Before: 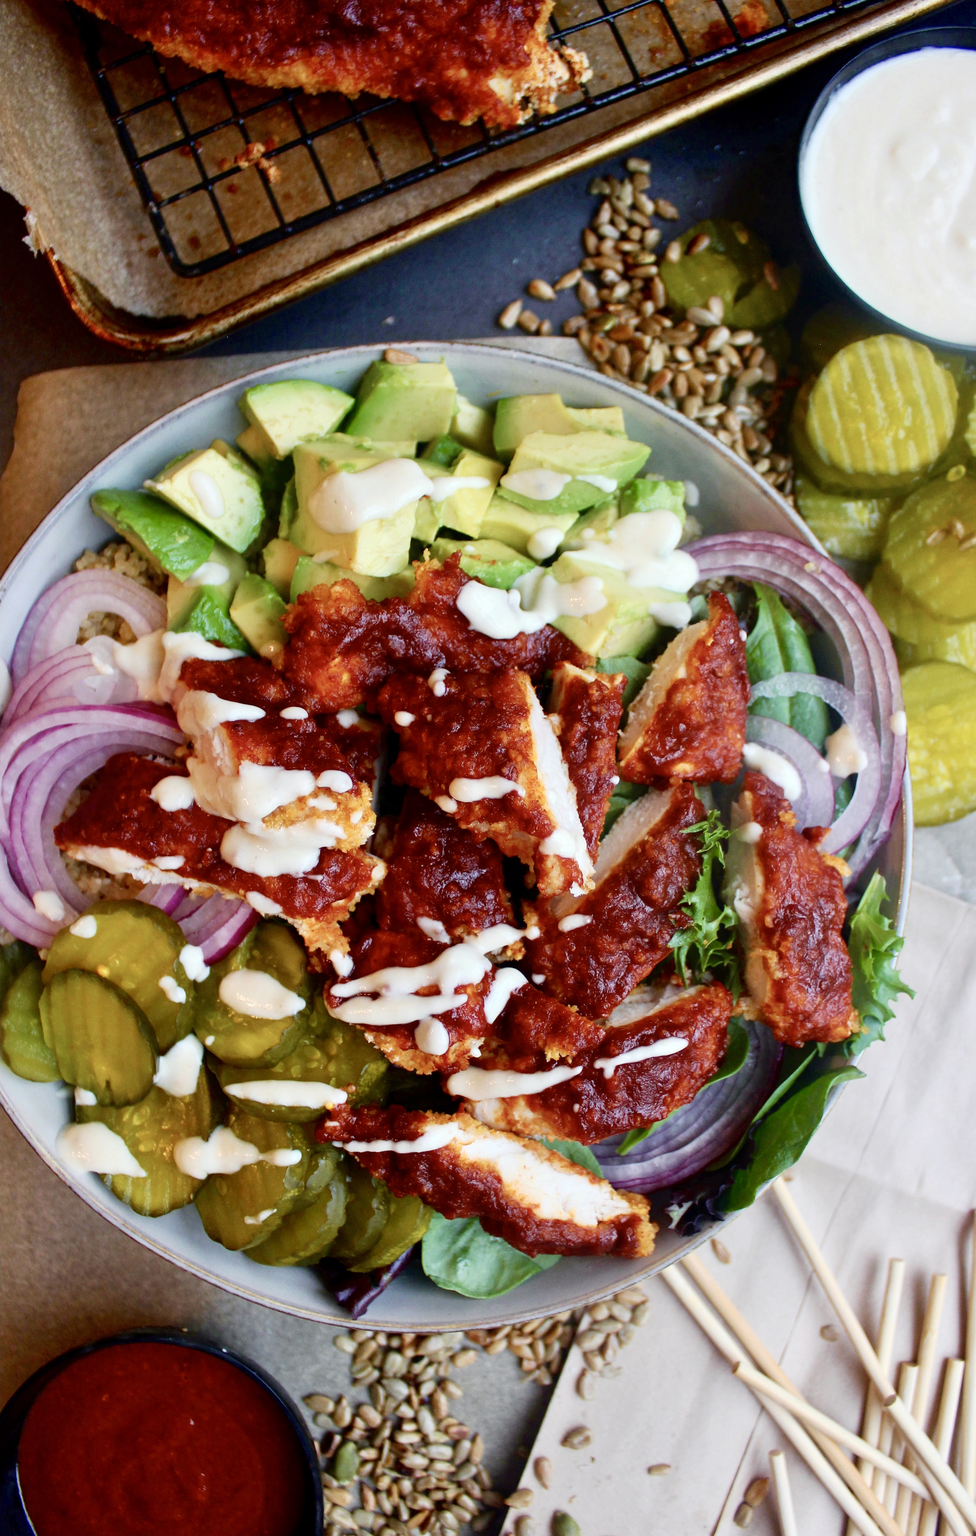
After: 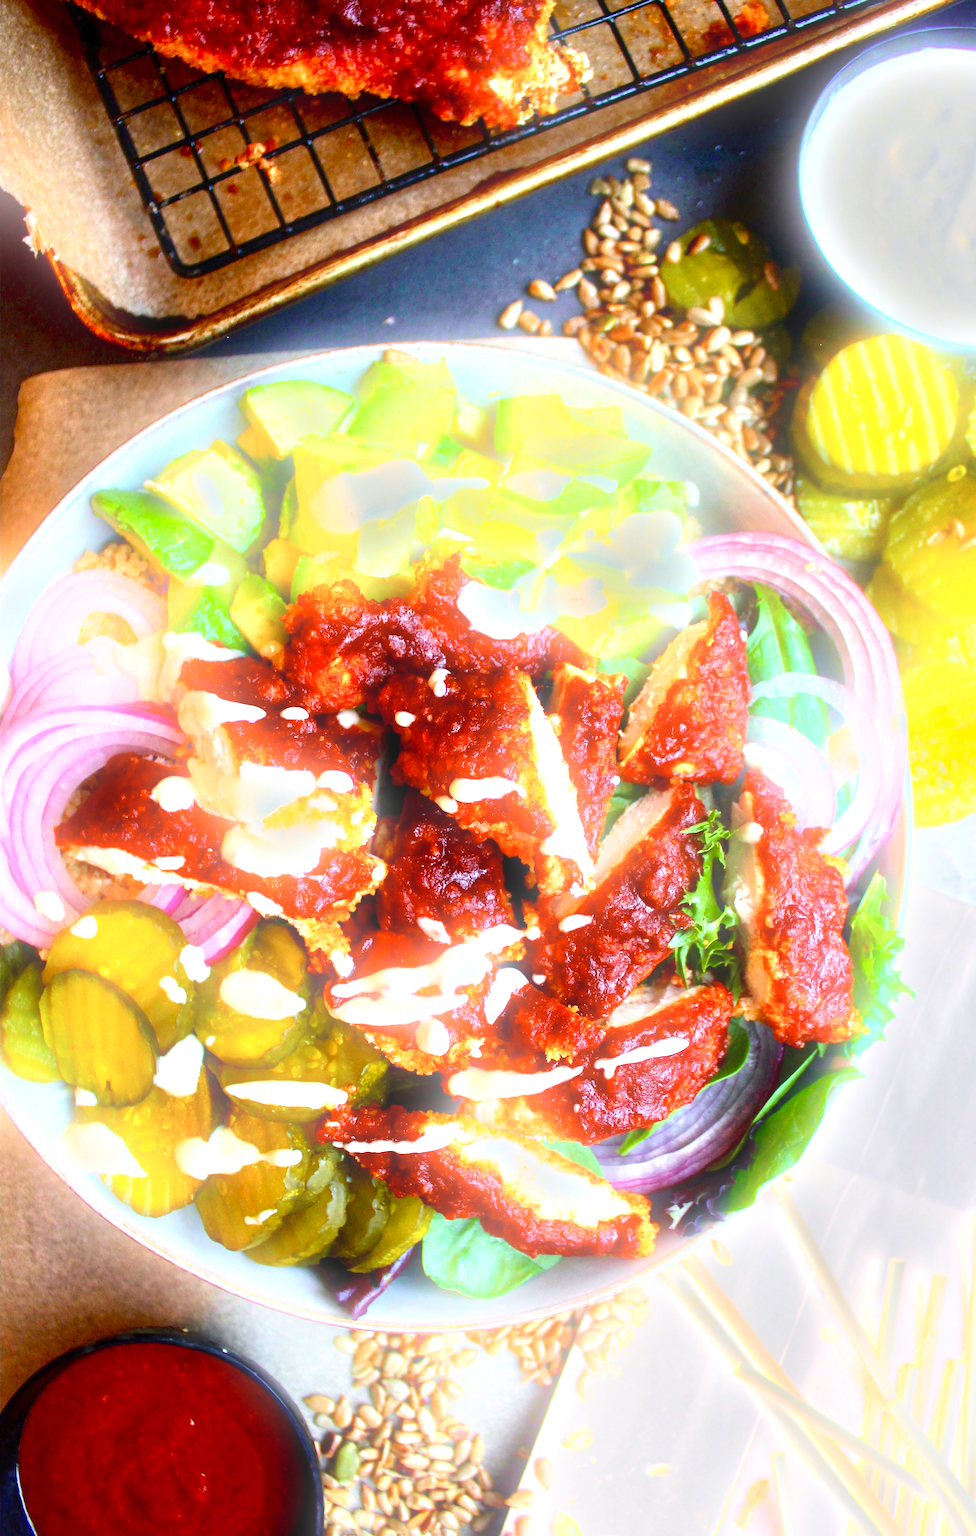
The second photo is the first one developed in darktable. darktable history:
exposure: black level correction 0, exposure 1.2 EV, compensate highlight preservation false
bloom: on, module defaults
